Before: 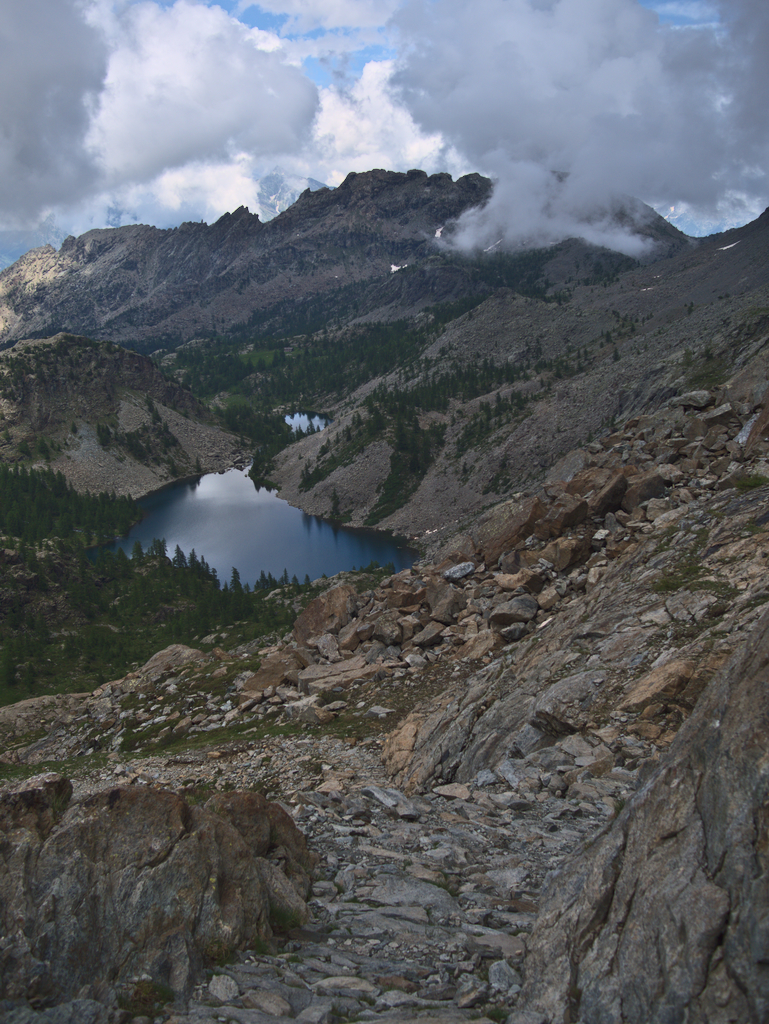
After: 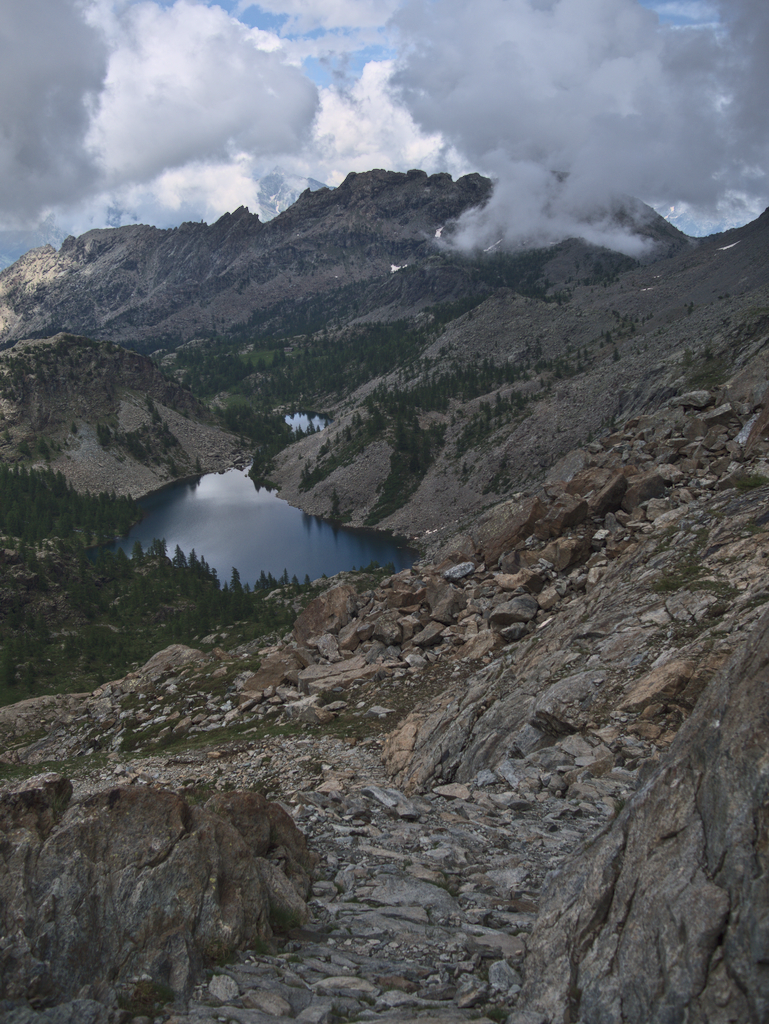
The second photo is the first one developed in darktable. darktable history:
local contrast: detail 110%
color balance: input saturation 80.07%
